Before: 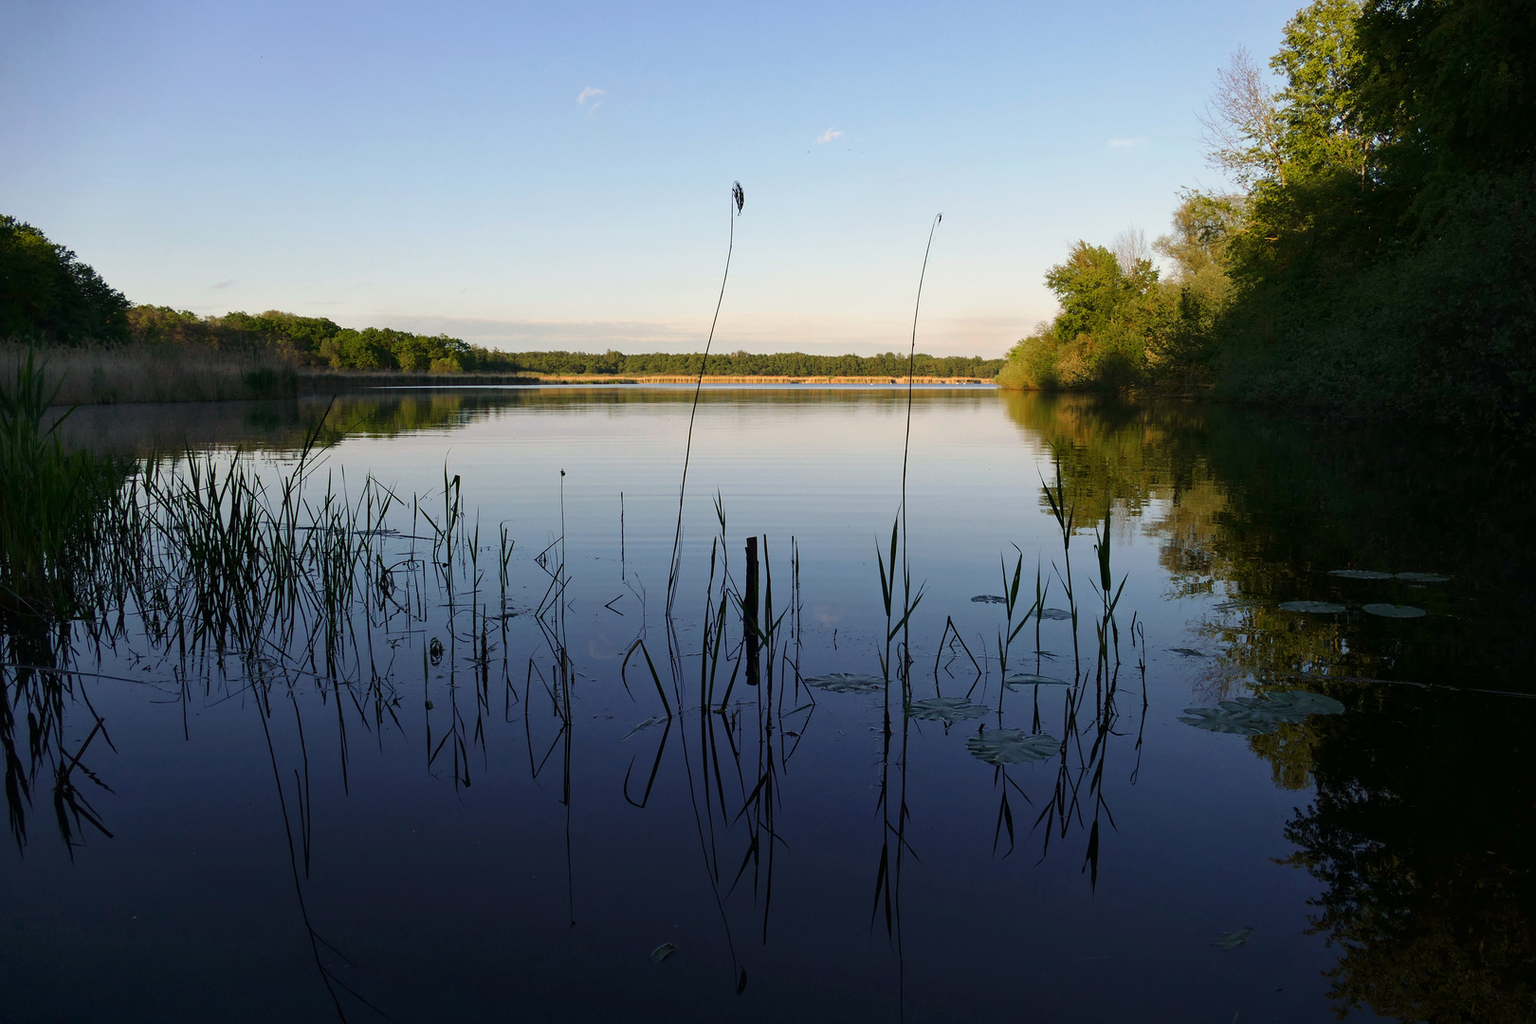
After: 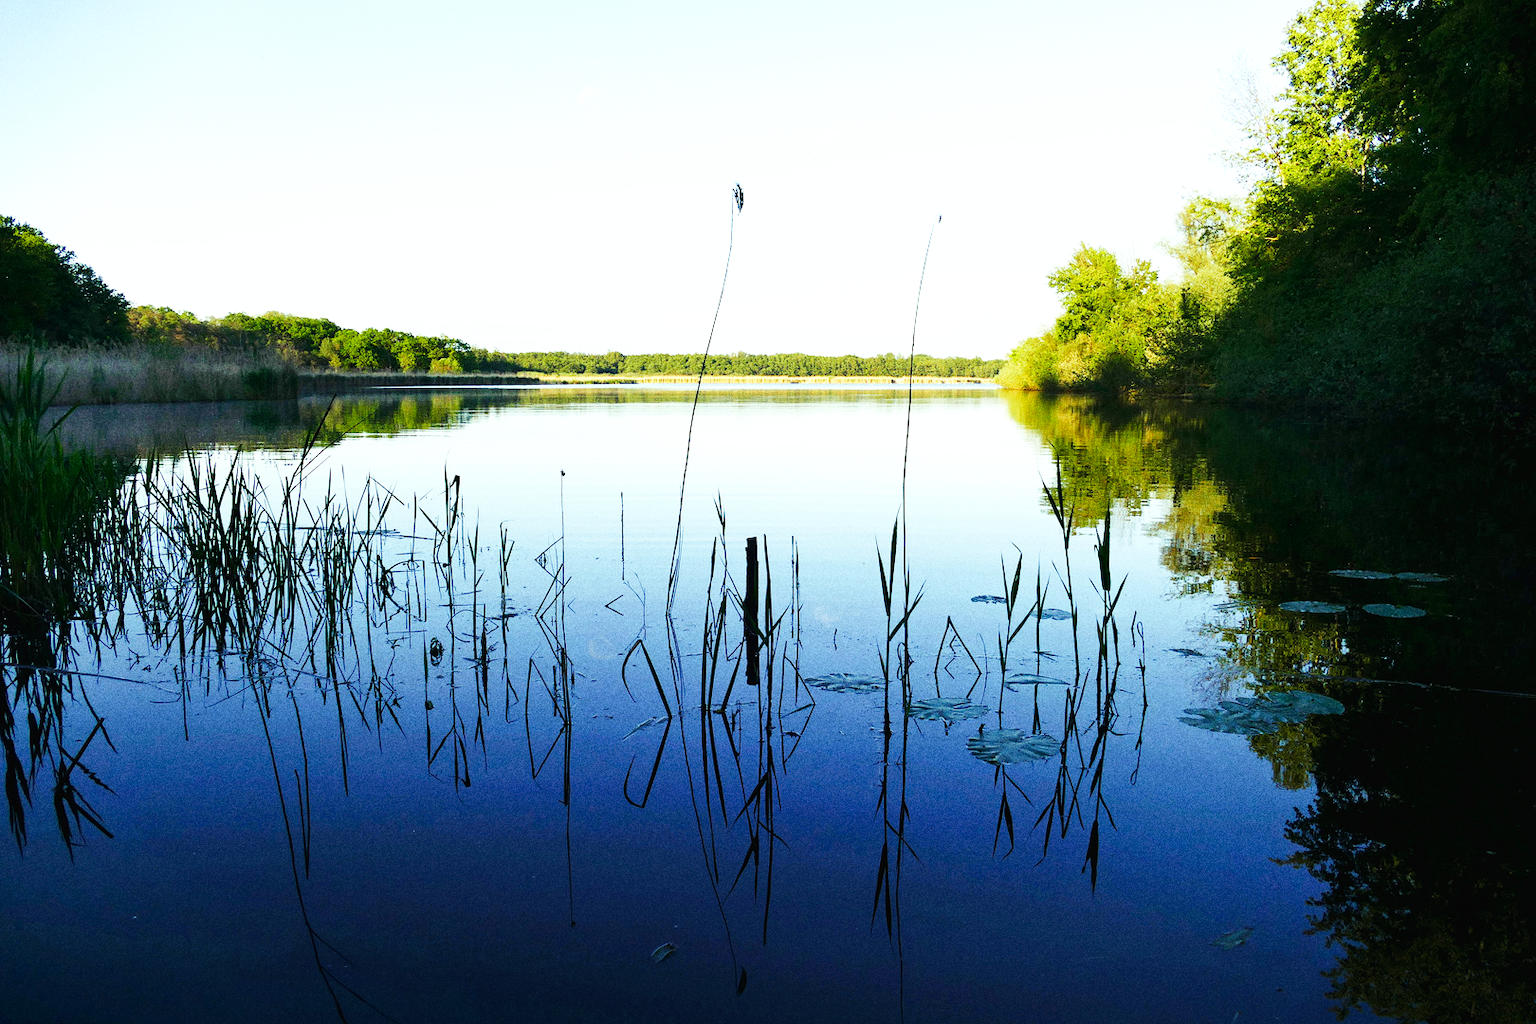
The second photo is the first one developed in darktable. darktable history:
color balance: mode lift, gamma, gain (sRGB), lift [0.997, 0.979, 1.021, 1.011], gamma [1, 1.084, 0.916, 0.998], gain [1, 0.87, 1.13, 1.101], contrast 4.55%, contrast fulcrum 38.24%, output saturation 104.09%
grain: coarseness 0.09 ISO, strength 40%
base curve: curves: ch0 [(0, 0.003) (0.001, 0.002) (0.006, 0.004) (0.02, 0.022) (0.048, 0.086) (0.094, 0.234) (0.162, 0.431) (0.258, 0.629) (0.385, 0.8) (0.548, 0.918) (0.751, 0.988) (1, 1)], preserve colors none
exposure: black level correction 0, exposure 0.5 EV, compensate highlight preservation false
